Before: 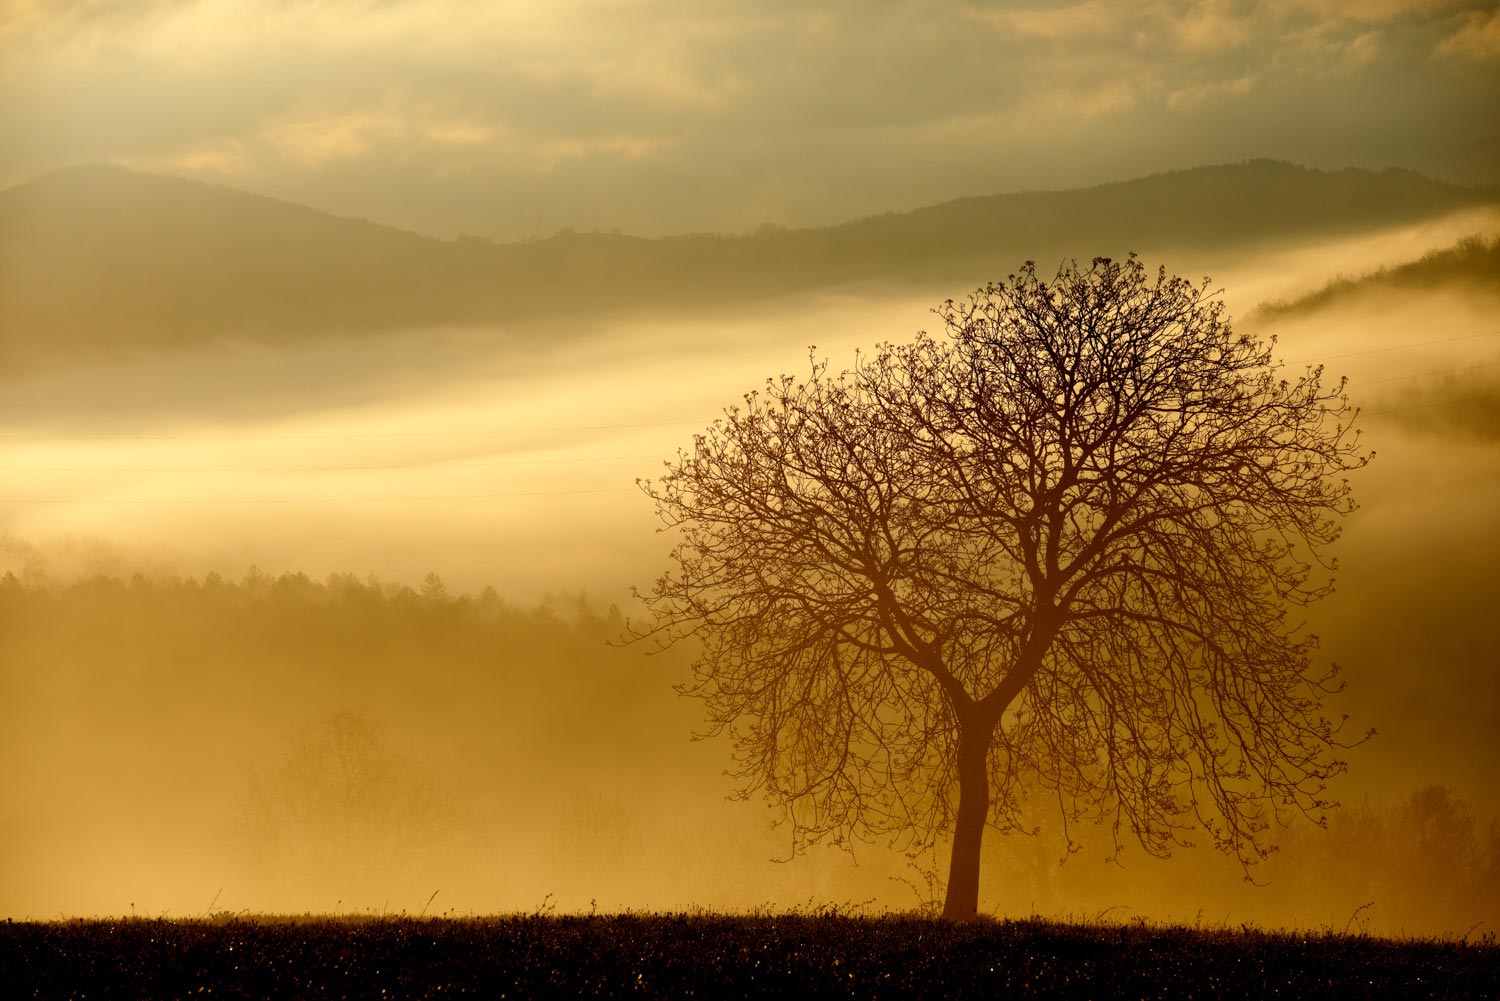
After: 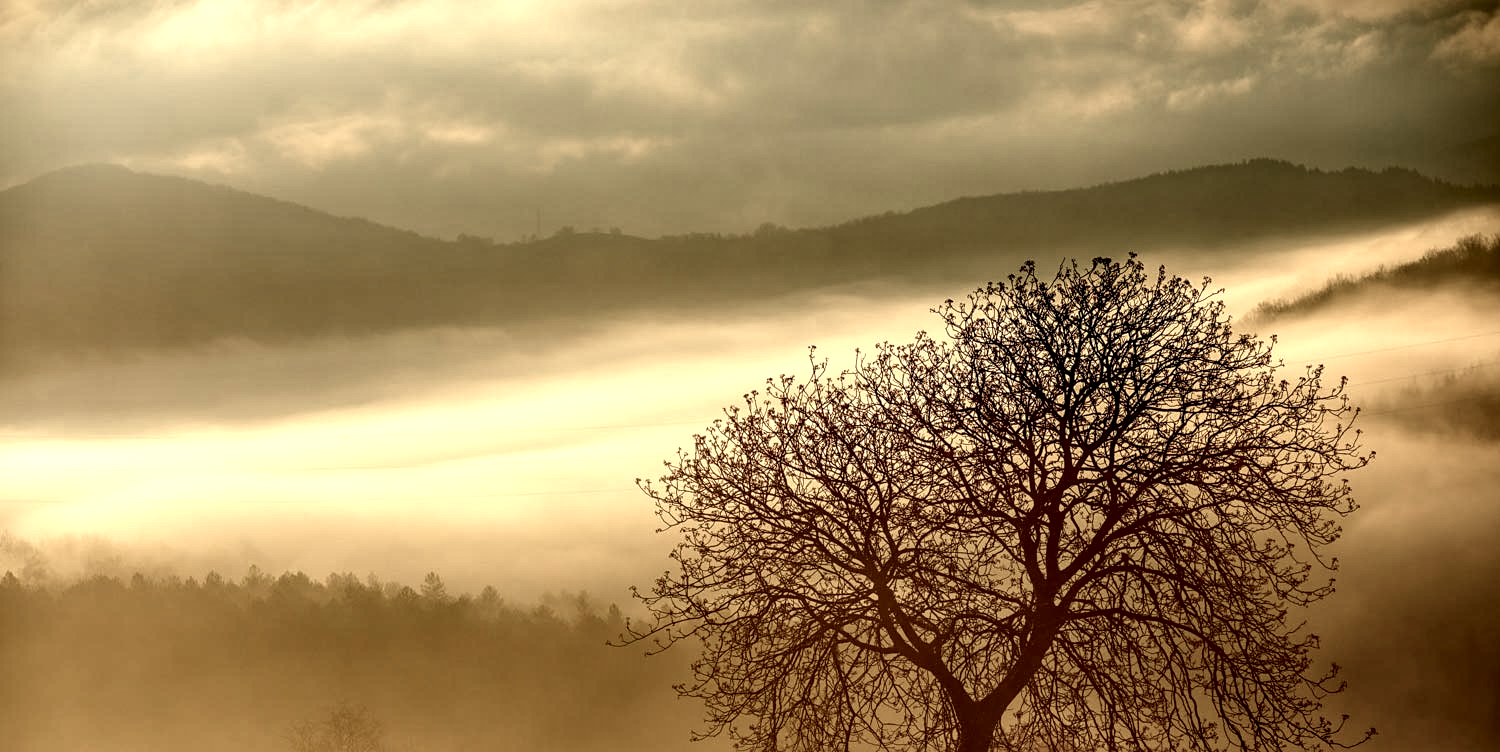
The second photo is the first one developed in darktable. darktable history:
local contrast: detail 202%
crop: bottom 24.82%
color balance rgb: global offset › luminance -0.857%, perceptual saturation grading › global saturation -31.889%, global vibrance 20%
sharpen: radius 1.819, amount 0.407, threshold 1.253
